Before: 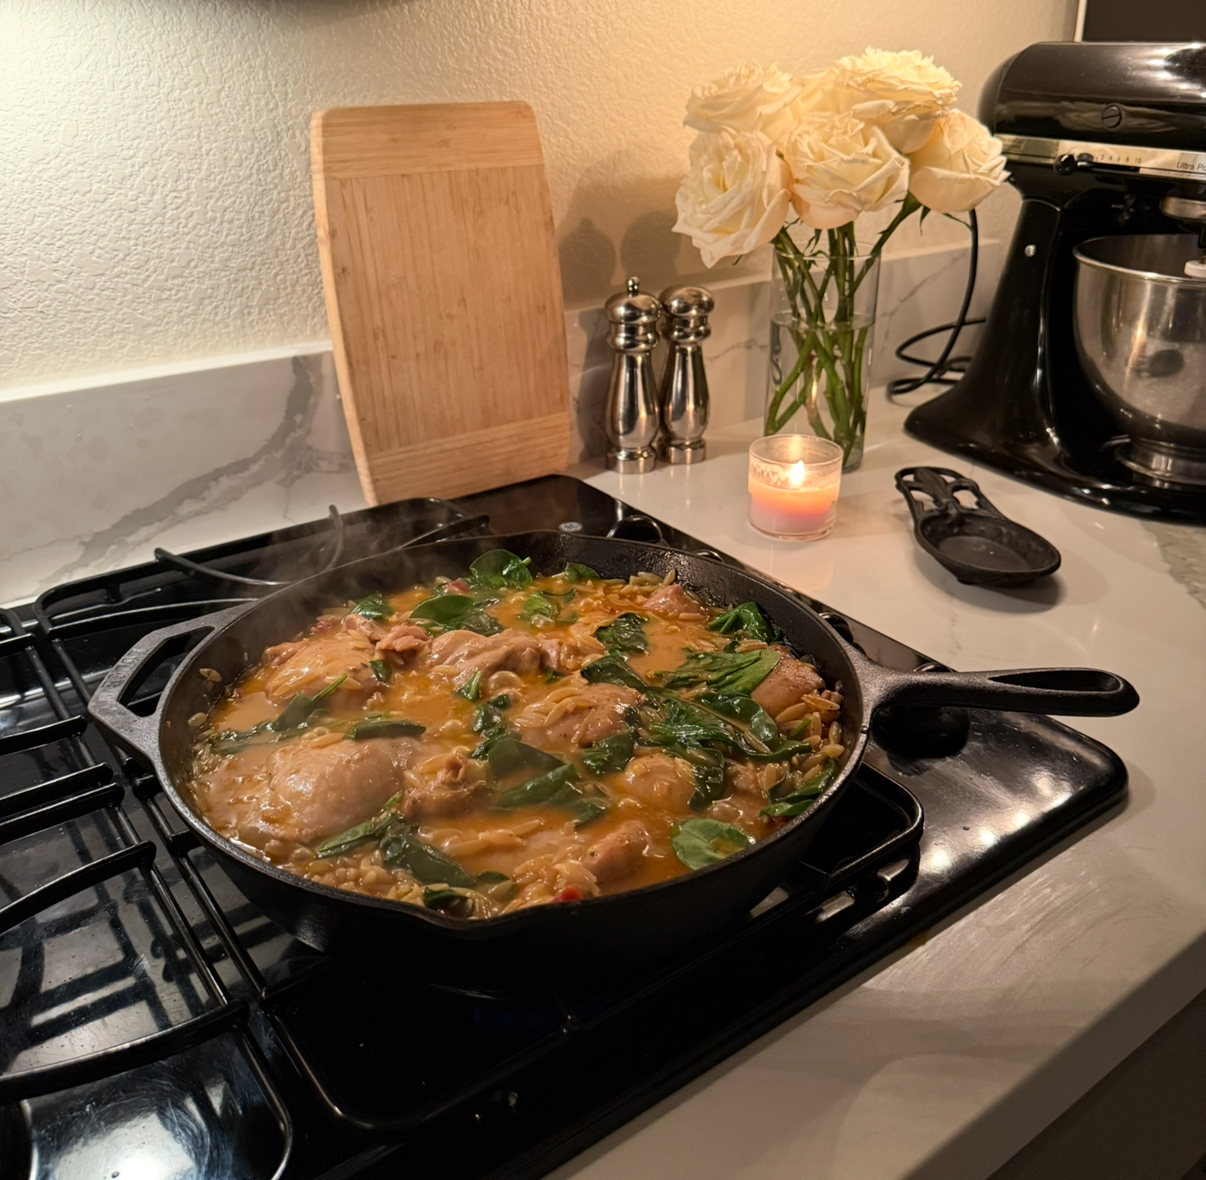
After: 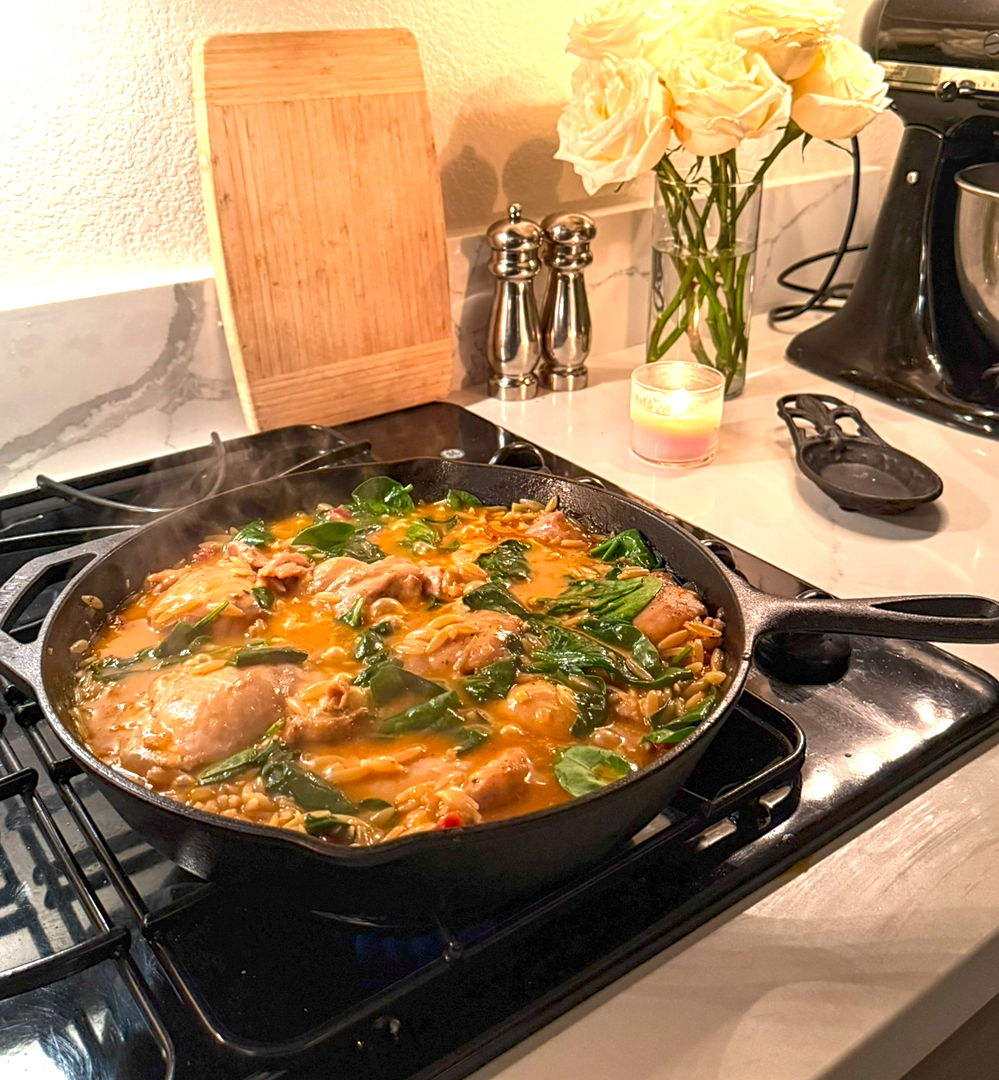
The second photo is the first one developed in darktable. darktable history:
local contrast: on, module defaults
exposure: exposure 1 EV, compensate highlight preservation false
rgb curve: curves: ch0 [(0, 0) (0.093, 0.159) (0.241, 0.265) (0.414, 0.42) (1, 1)], compensate middle gray true, preserve colors basic power
sharpen: amount 0.2
crop: left 9.807%, top 6.259%, right 7.334%, bottom 2.177%
